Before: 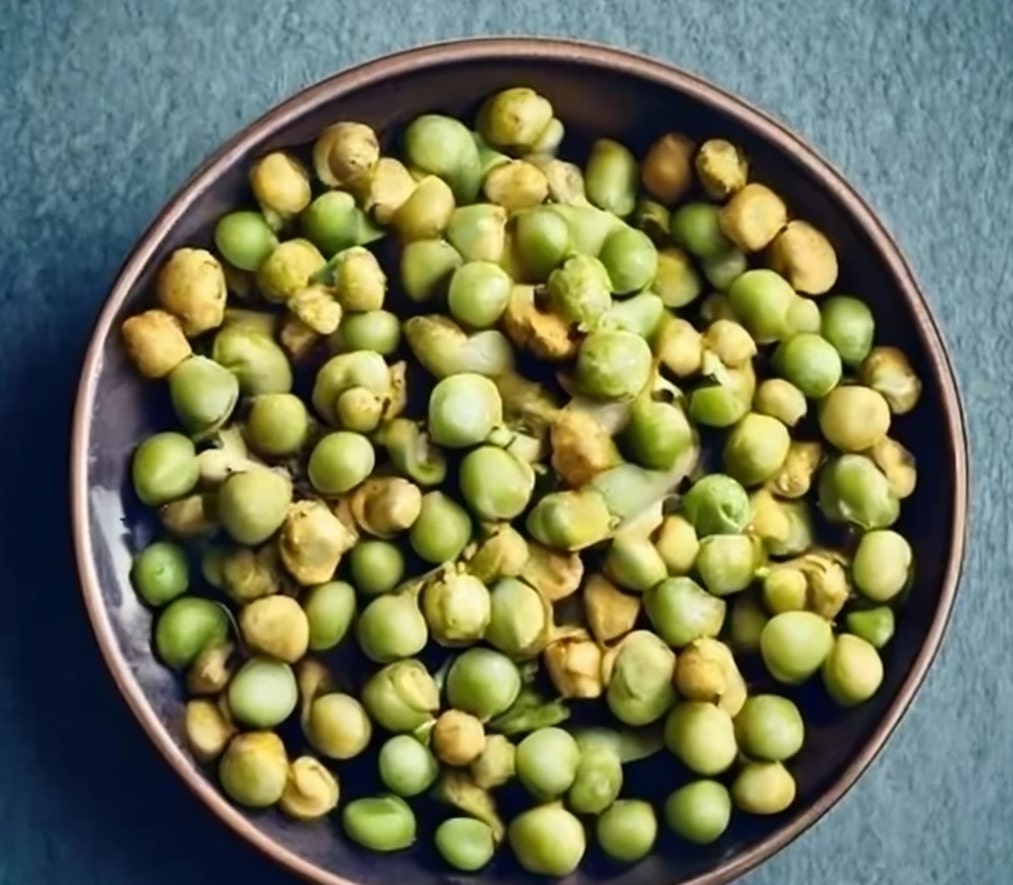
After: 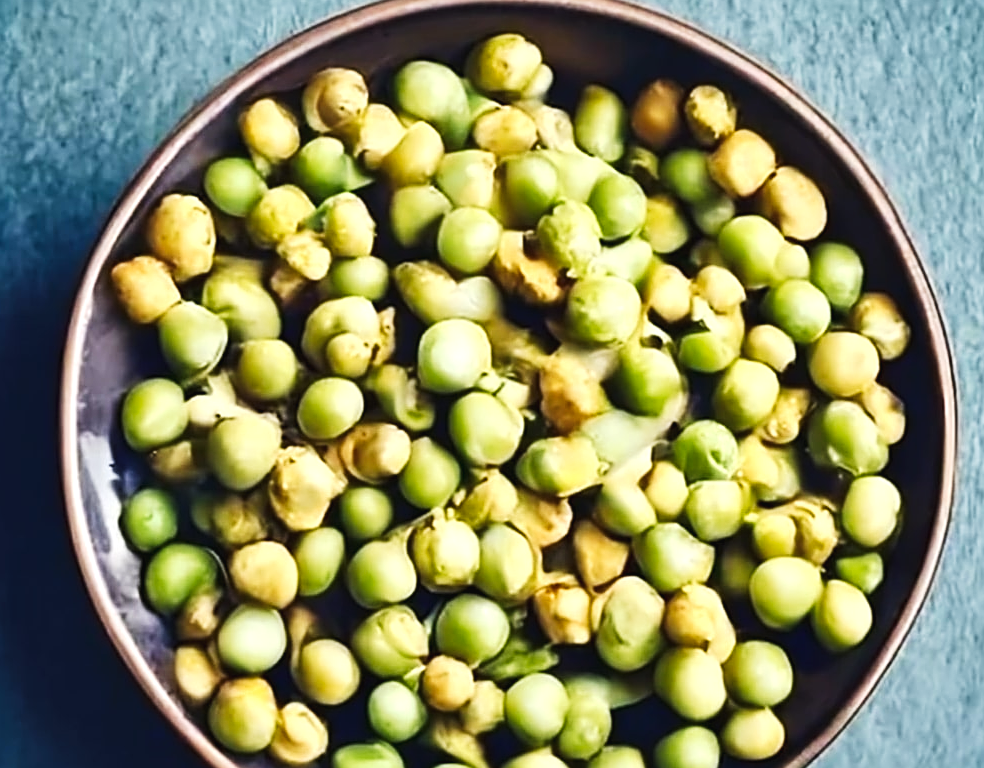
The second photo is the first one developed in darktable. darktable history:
tone curve: curves: ch0 [(0, 0.023) (0.217, 0.19) (0.754, 0.801) (1, 0.977)]; ch1 [(0, 0) (0.392, 0.398) (0.5, 0.5) (0.521, 0.529) (0.56, 0.592) (1, 1)]; ch2 [(0, 0) (0.5, 0.5) (0.579, 0.561) (0.65, 0.657) (1, 1)], preserve colors none
sharpen: on, module defaults
exposure: exposure 0.492 EV, compensate exposure bias true, compensate highlight preservation false
crop: left 1.156%, top 6.129%, right 1.658%, bottom 6.988%
